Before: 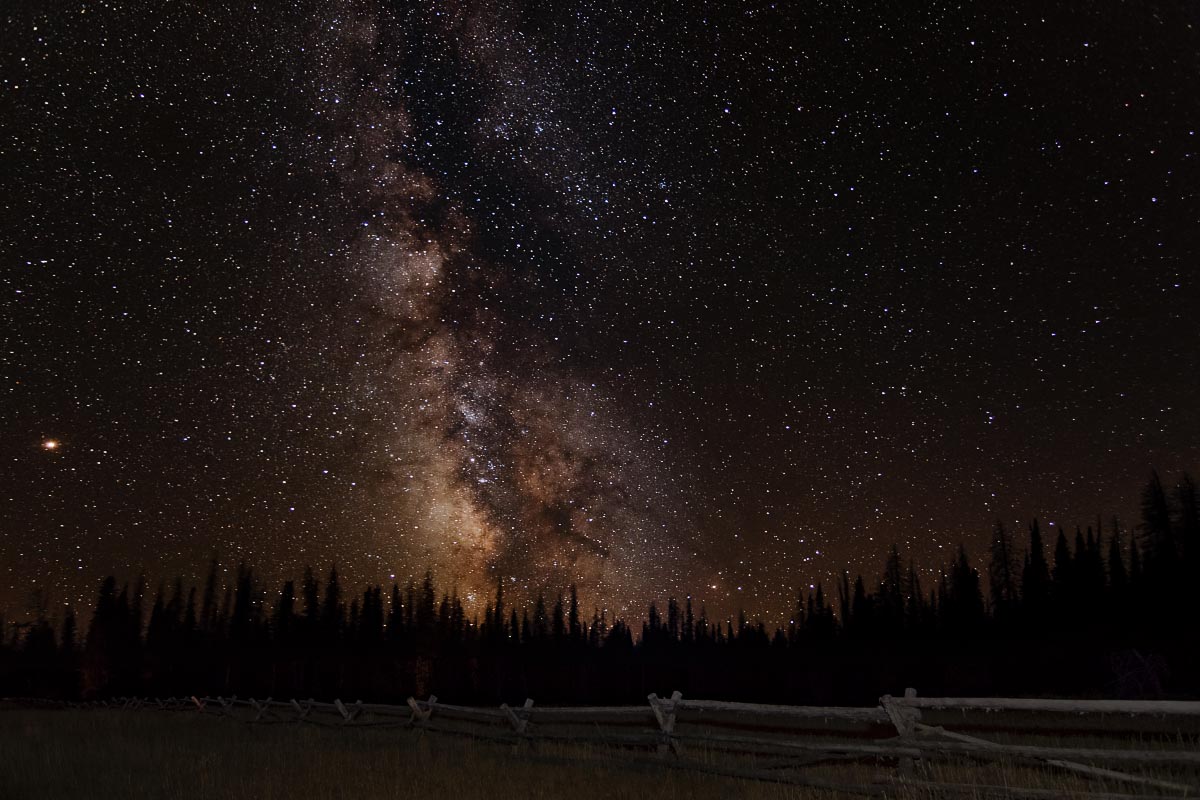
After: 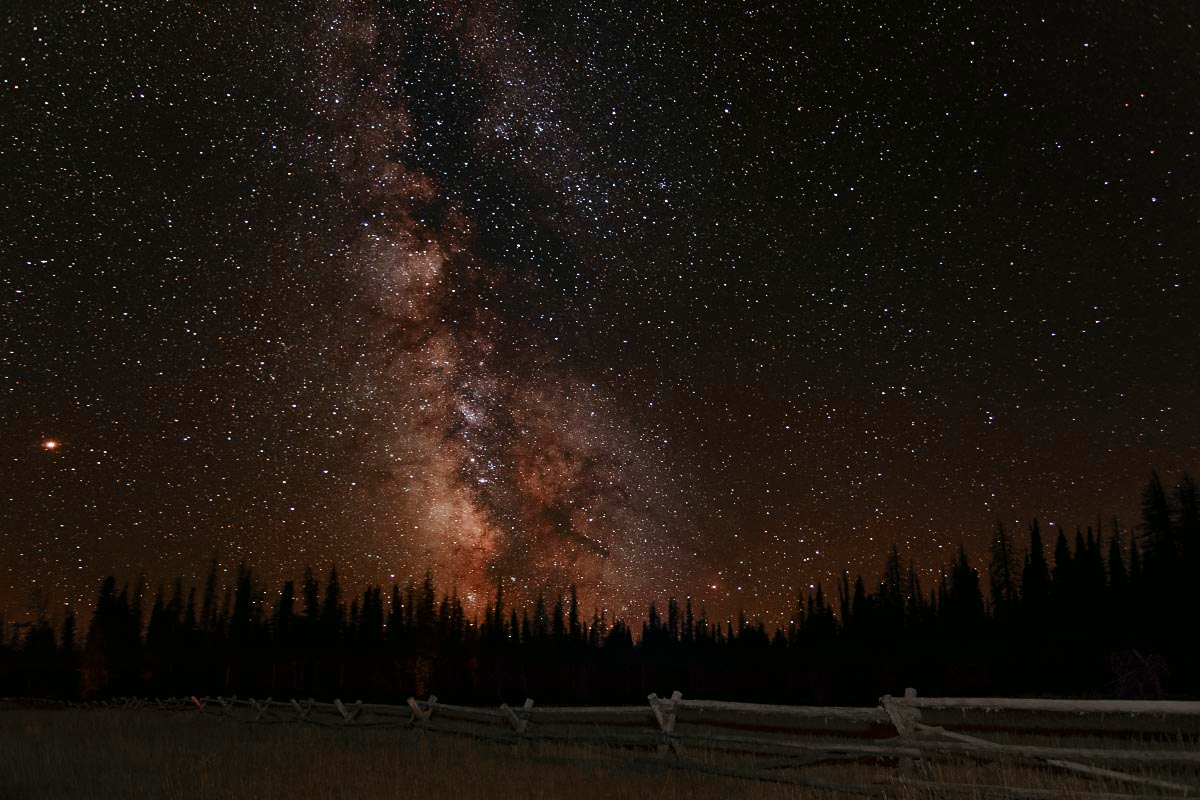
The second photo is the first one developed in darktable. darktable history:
shadows and highlights: shadows -10, white point adjustment 1.5, highlights 10
color balance: mode lift, gamma, gain (sRGB), lift [1, 0.99, 1.01, 0.992], gamma [1, 1.037, 0.974, 0.963]
exposure: exposure 0.367 EV, compensate highlight preservation false
color zones: curves: ch0 [(0, 0.299) (0.25, 0.383) (0.456, 0.352) (0.736, 0.571)]; ch1 [(0, 0.63) (0.151, 0.568) (0.254, 0.416) (0.47, 0.558) (0.732, 0.37) (0.909, 0.492)]; ch2 [(0.004, 0.604) (0.158, 0.443) (0.257, 0.403) (0.761, 0.468)]
